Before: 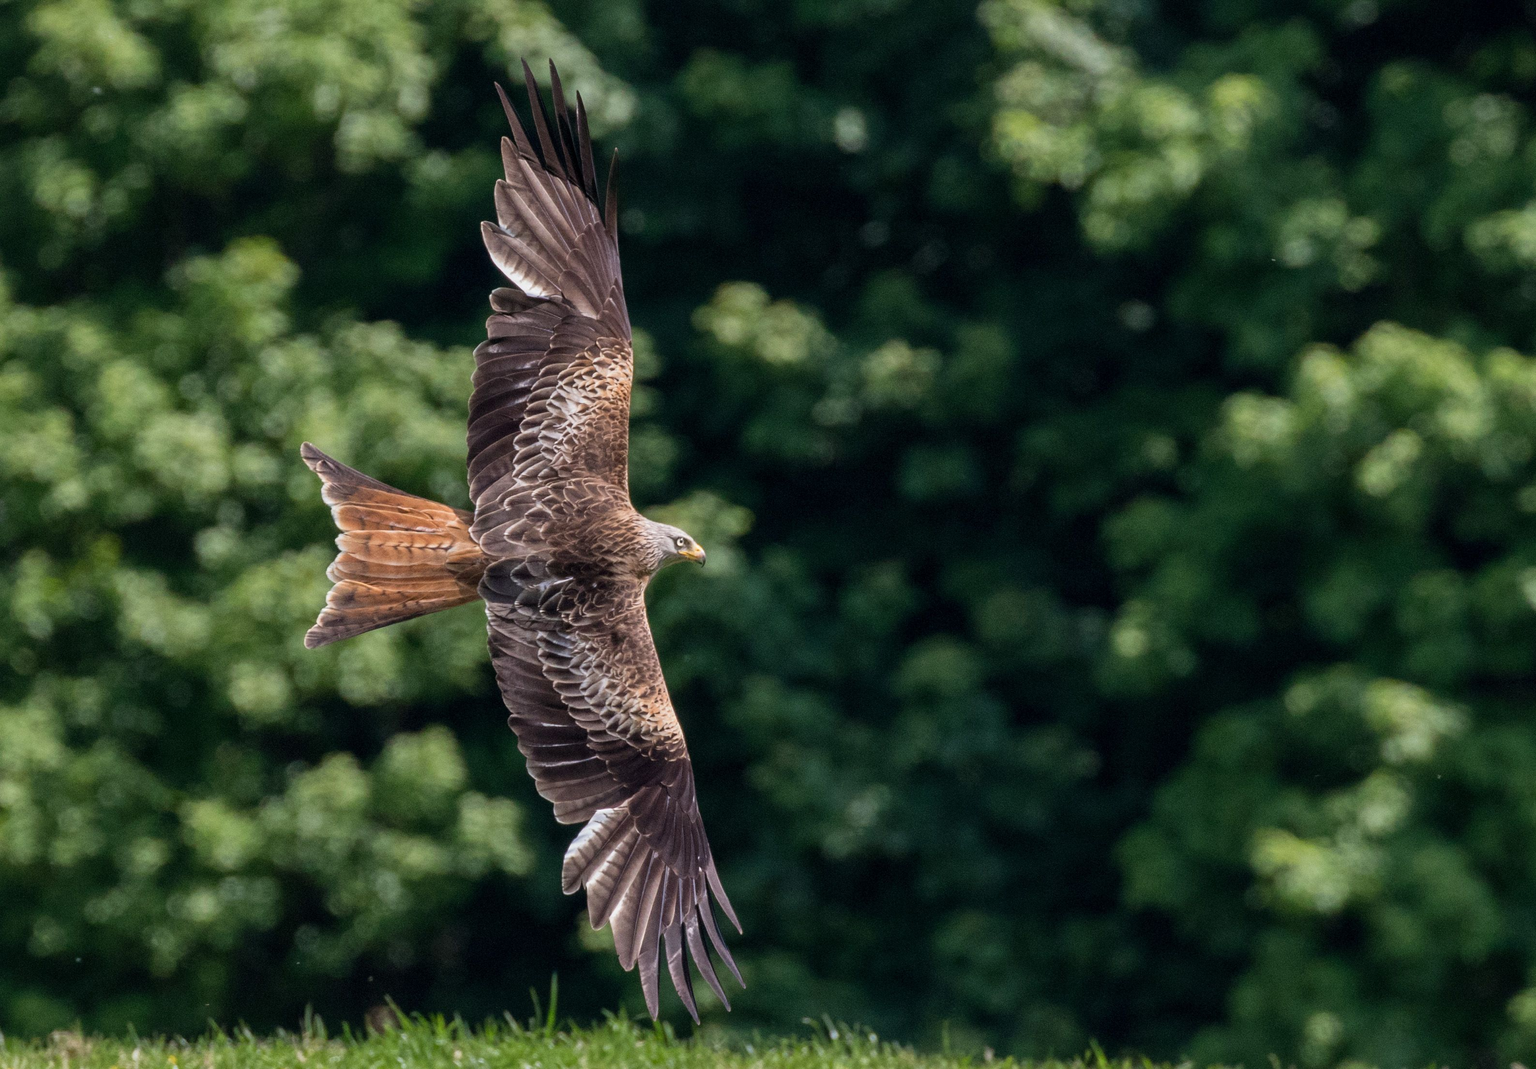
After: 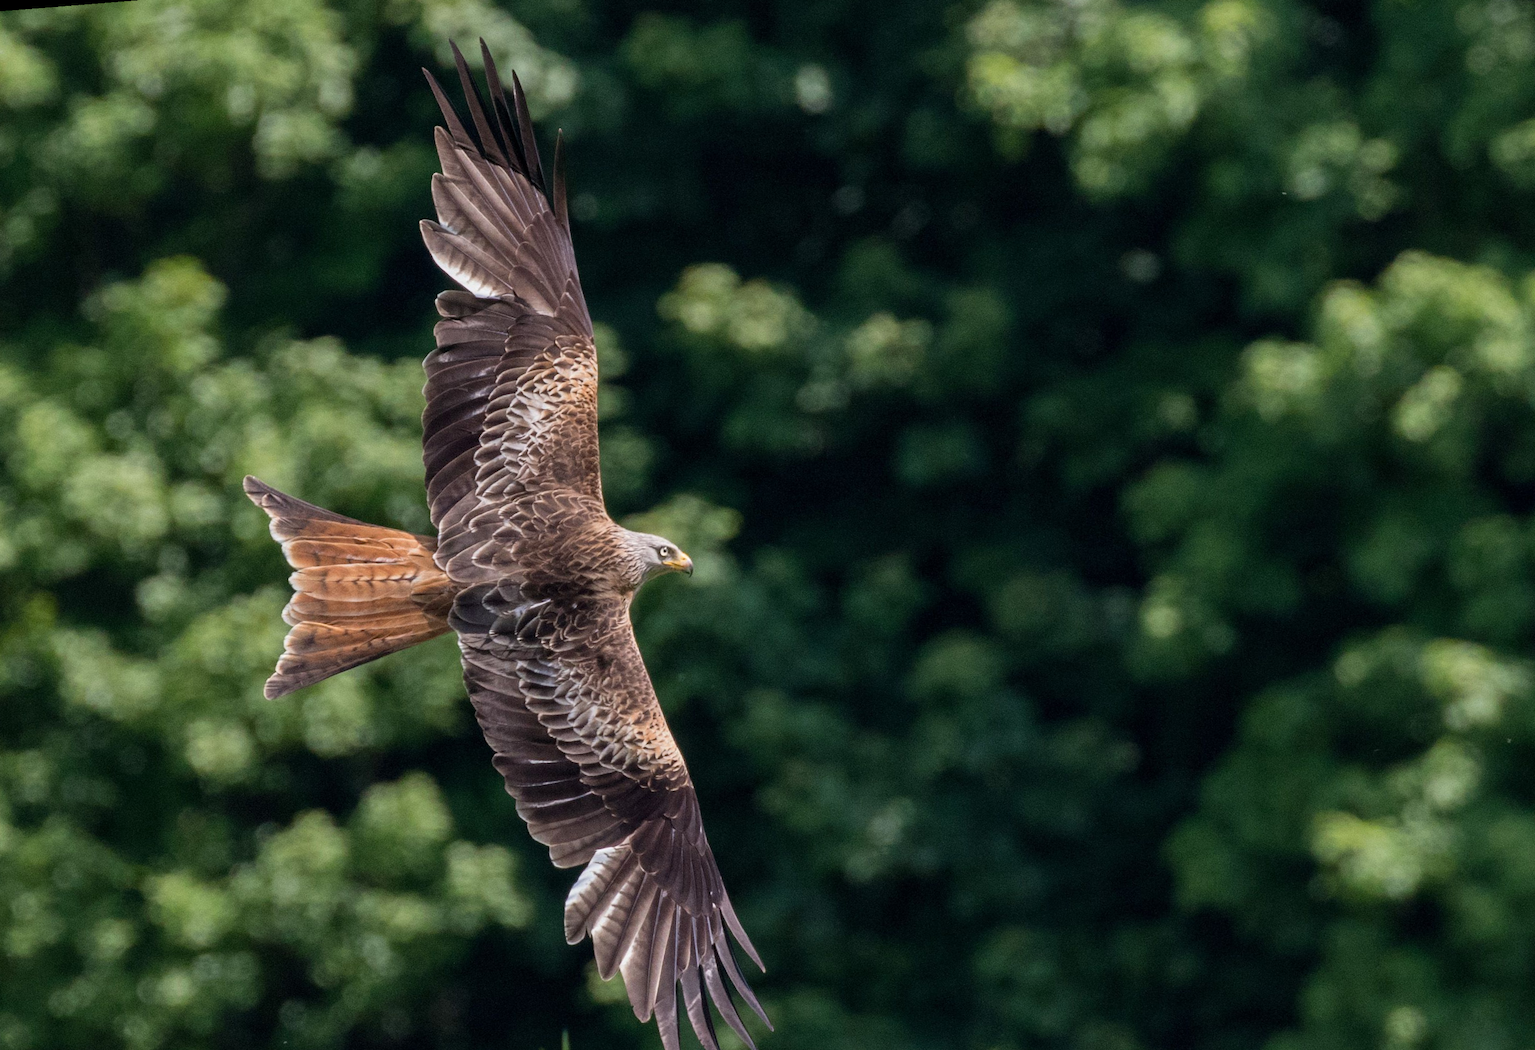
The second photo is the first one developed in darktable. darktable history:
crop: left 1.743%, right 0.268%, bottom 2.011%
rotate and perspective: rotation -4.57°, crop left 0.054, crop right 0.944, crop top 0.087, crop bottom 0.914
